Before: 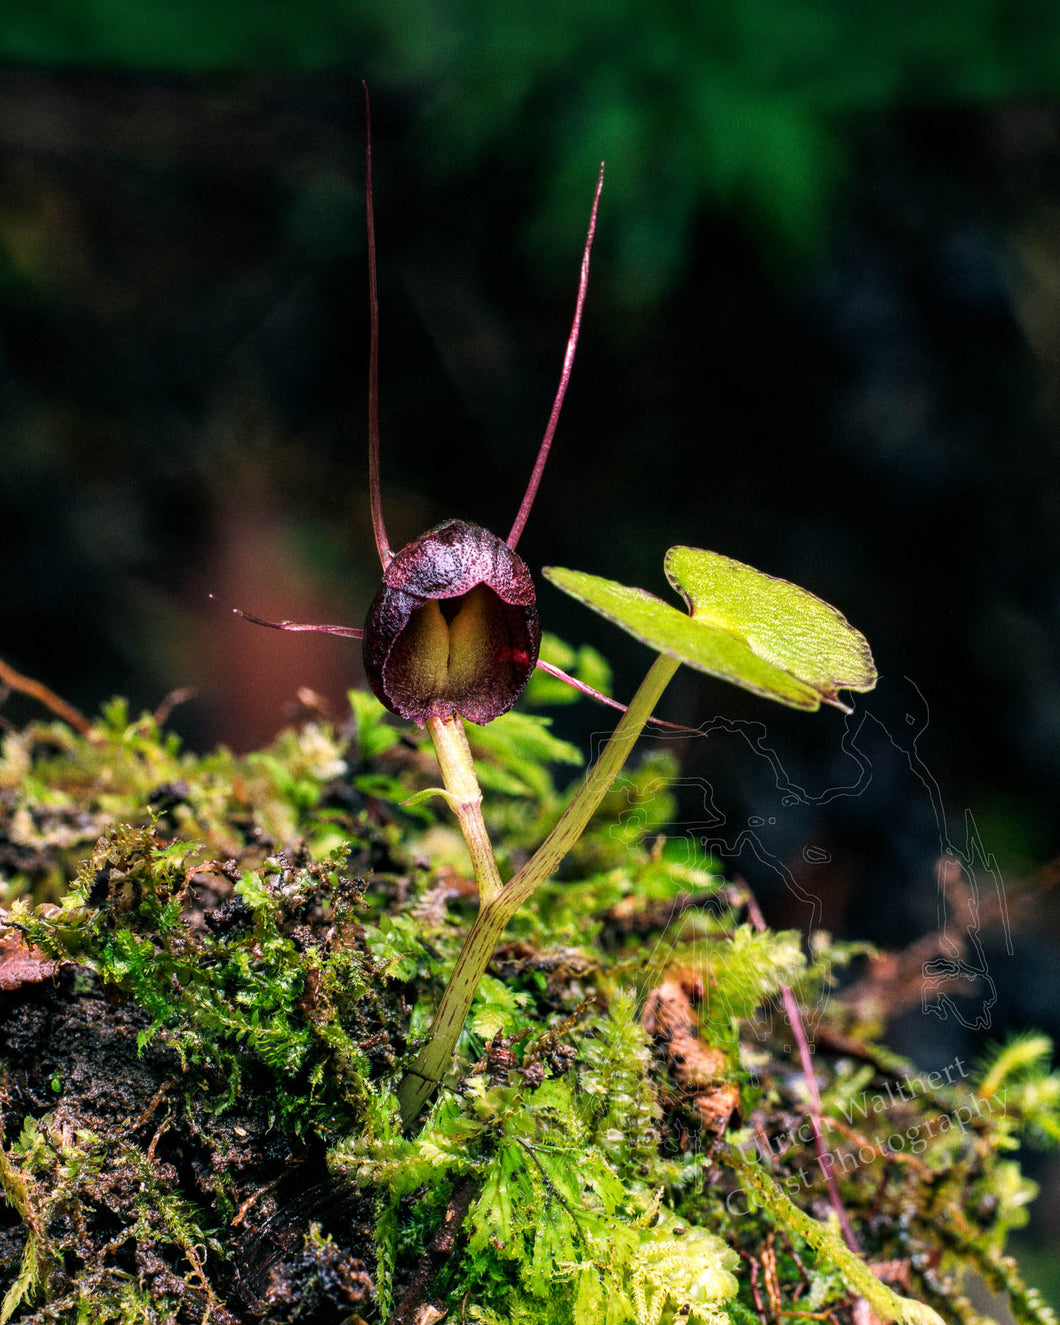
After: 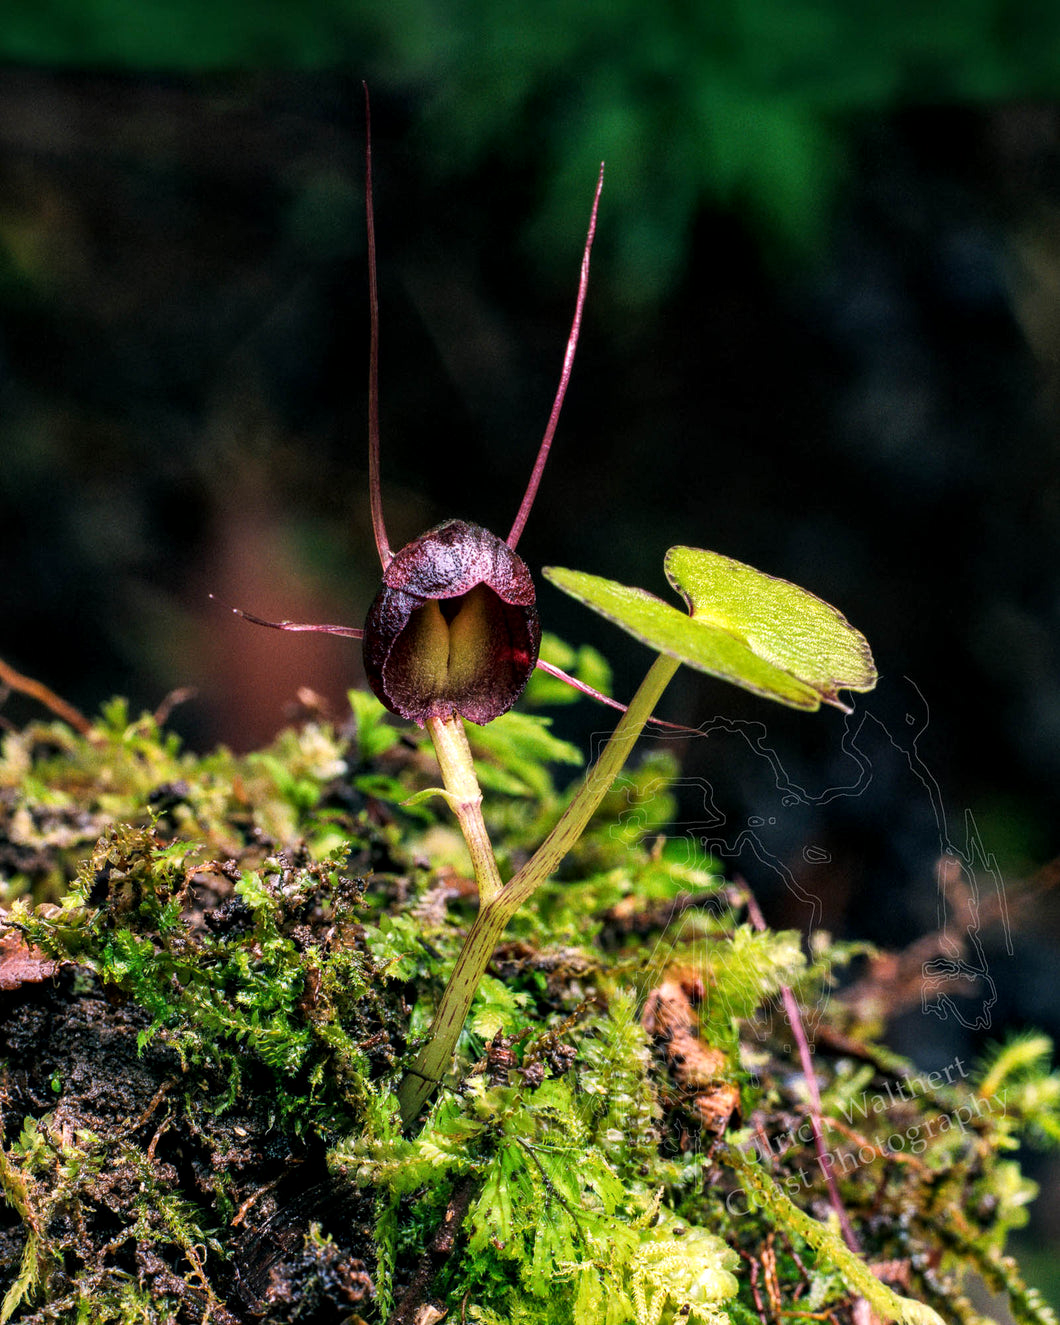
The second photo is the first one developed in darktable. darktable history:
white balance: red 1, blue 1
local contrast: mode bilateral grid, contrast 20, coarseness 50, detail 120%, midtone range 0.2
